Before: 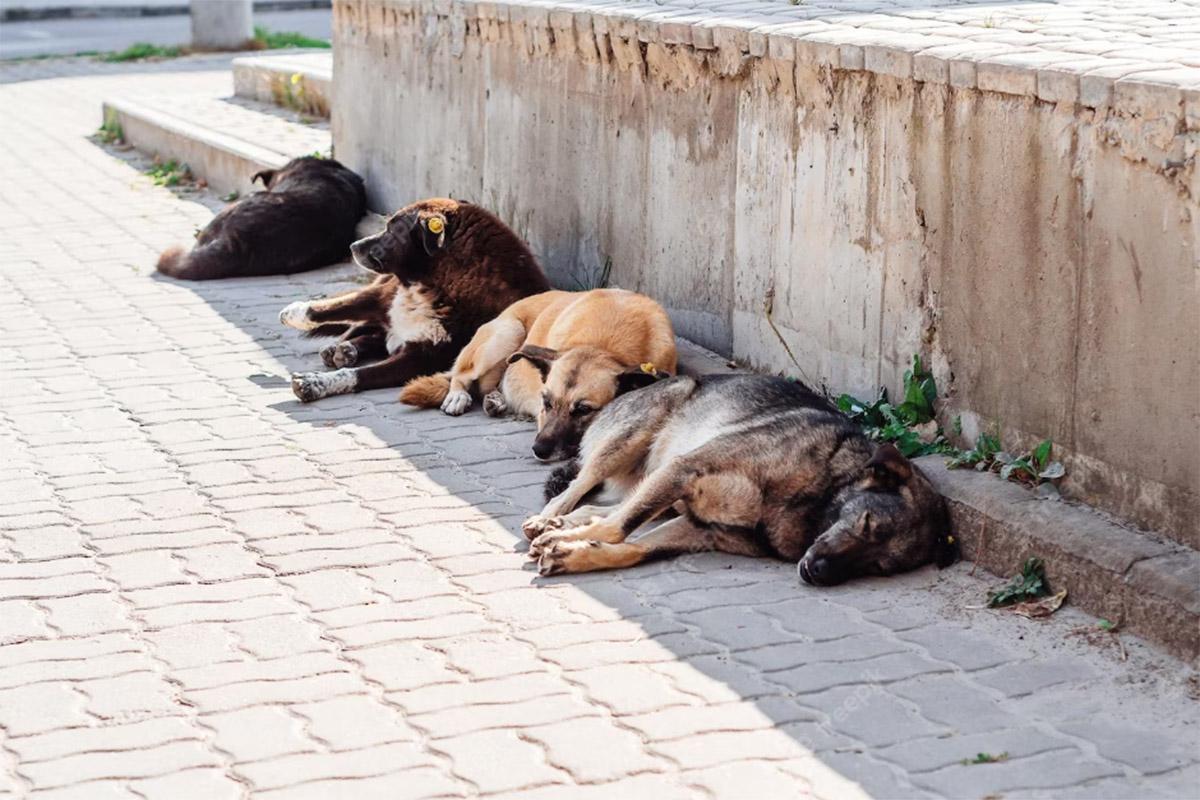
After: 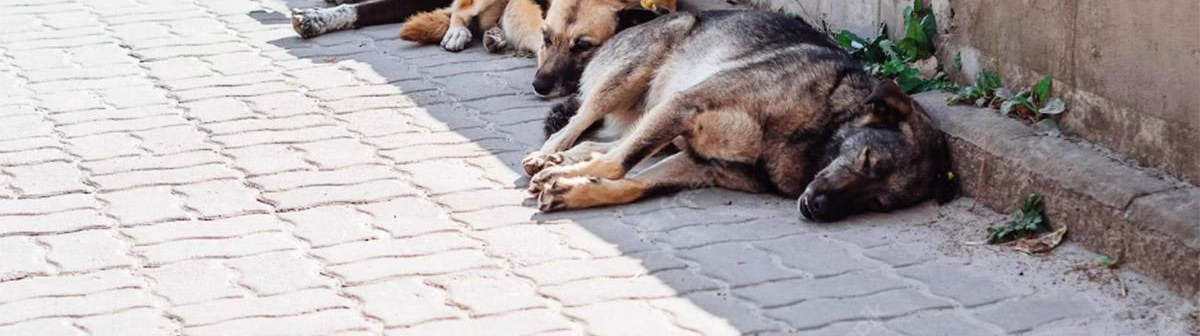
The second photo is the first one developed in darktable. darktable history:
white balance: red 0.988, blue 1.017
crop: top 45.551%, bottom 12.262%
